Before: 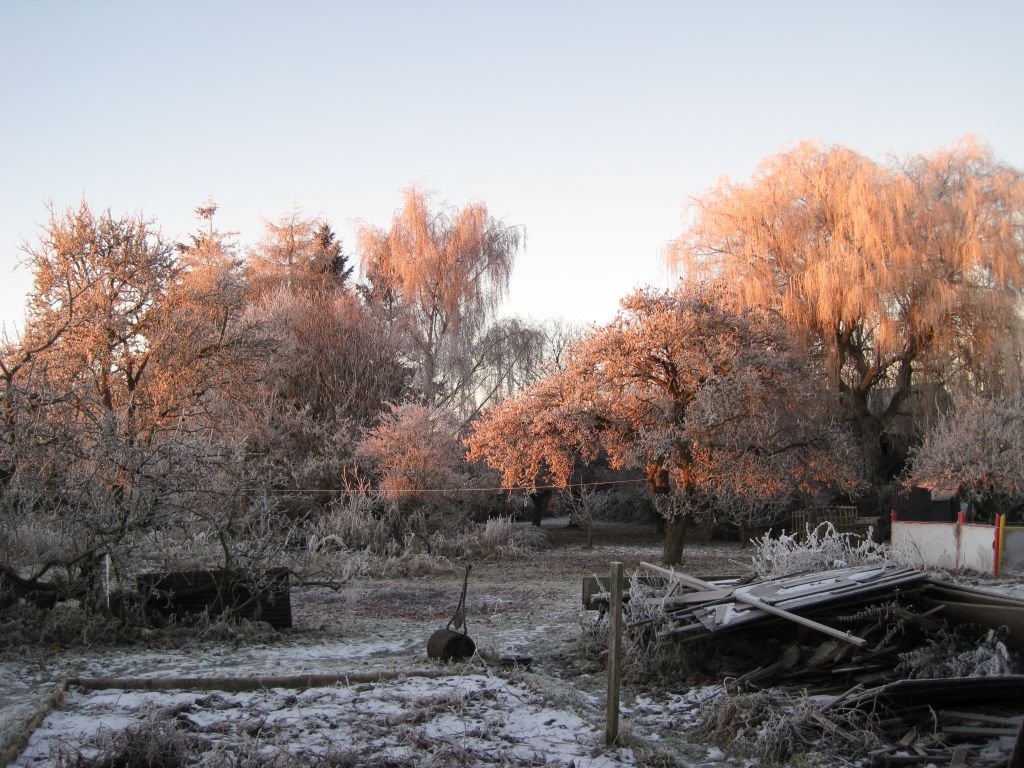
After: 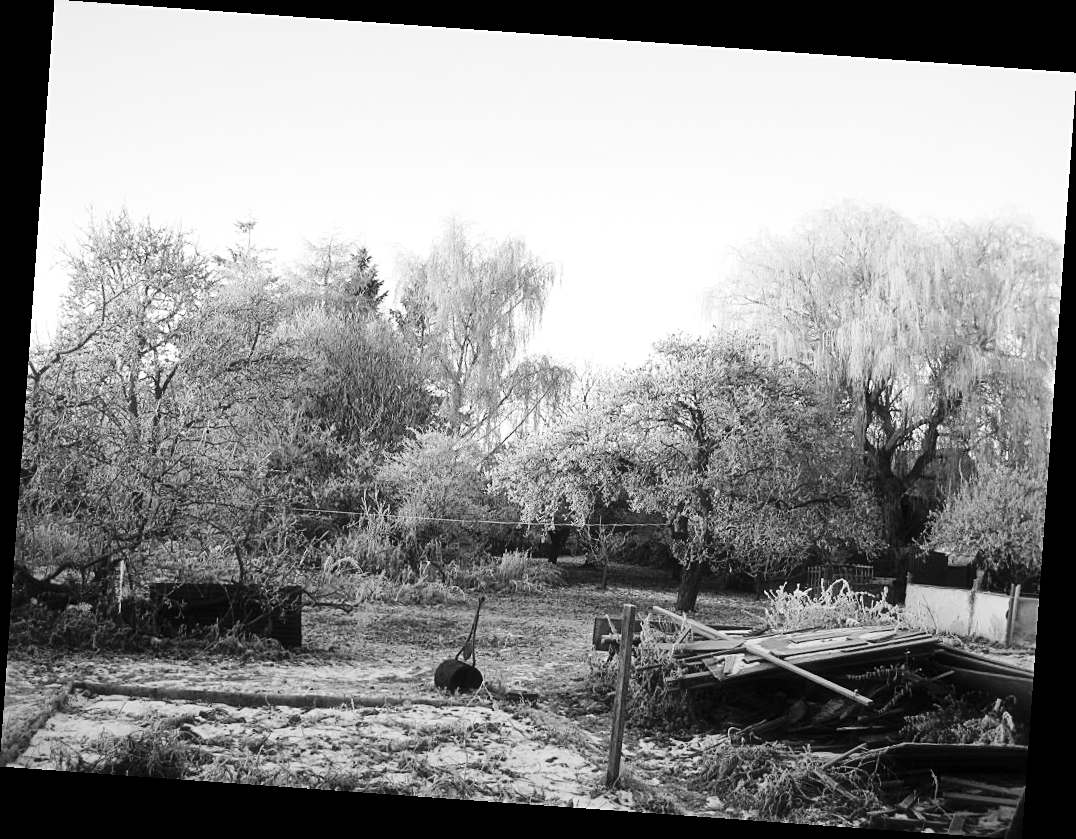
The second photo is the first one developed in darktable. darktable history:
monochrome: on, module defaults
sharpen: on, module defaults
base curve: curves: ch0 [(0, 0) (0.036, 0.025) (0.121, 0.166) (0.206, 0.329) (0.605, 0.79) (1, 1)], preserve colors none
exposure: exposure 0.197 EV, compensate highlight preservation false
color correction: highlights a* 5.62, highlights b* 33.57, shadows a* -25.86, shadows b* 4.02
rotate and perspective: rotation 4.1°, automatic cropping off
haze removal: strength -0.1, adaptive false
tone equalizer: on, module defaults
